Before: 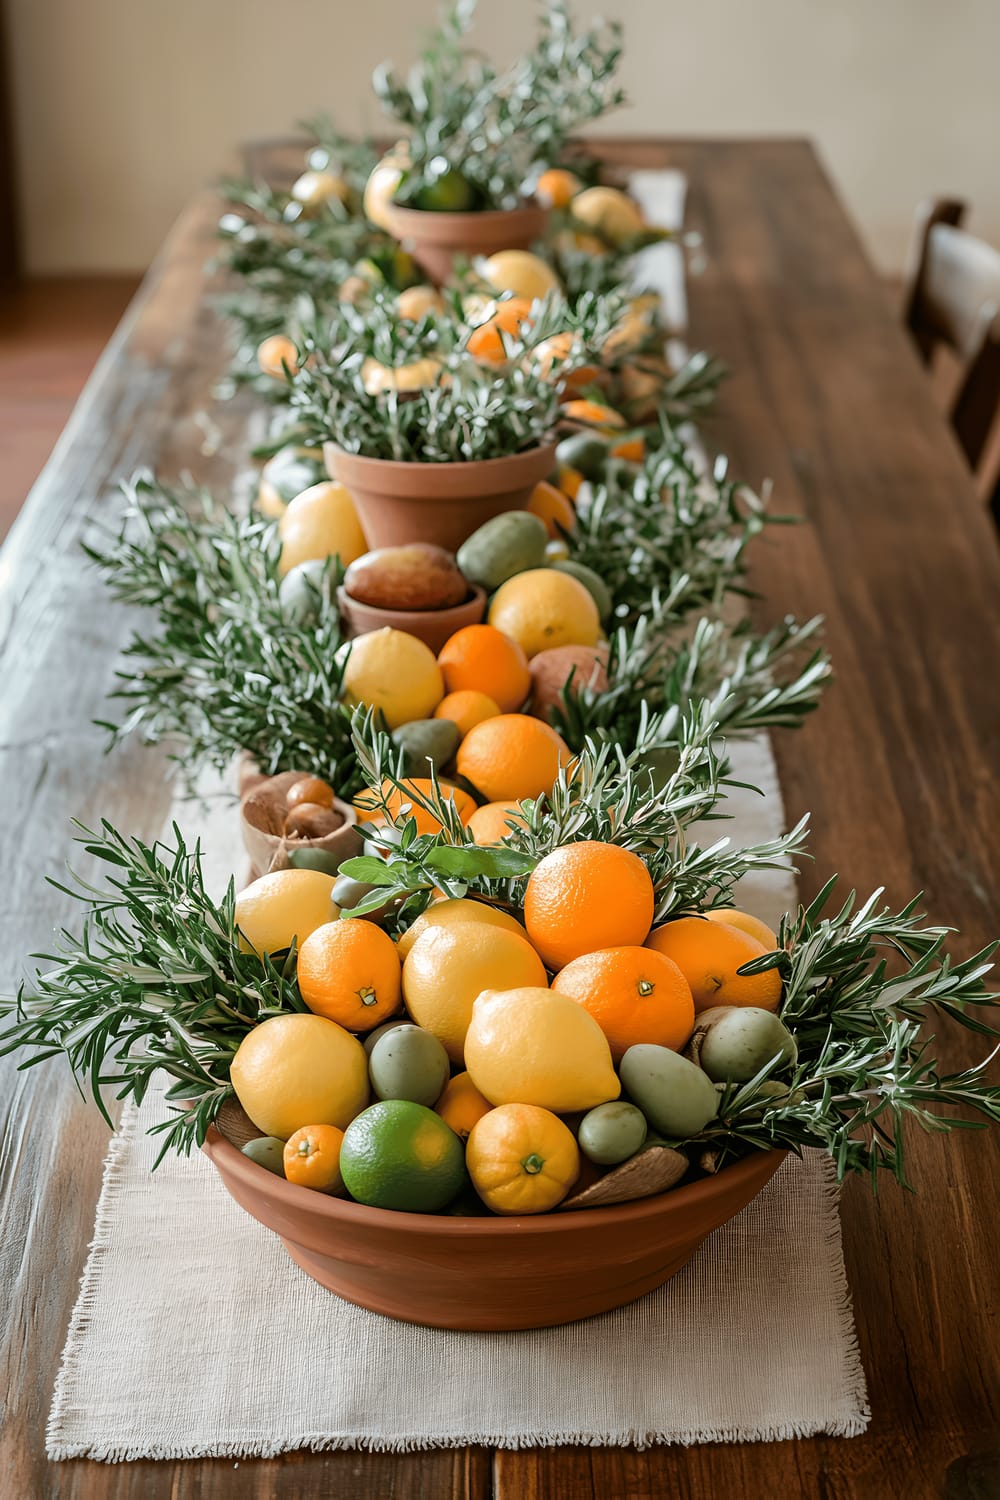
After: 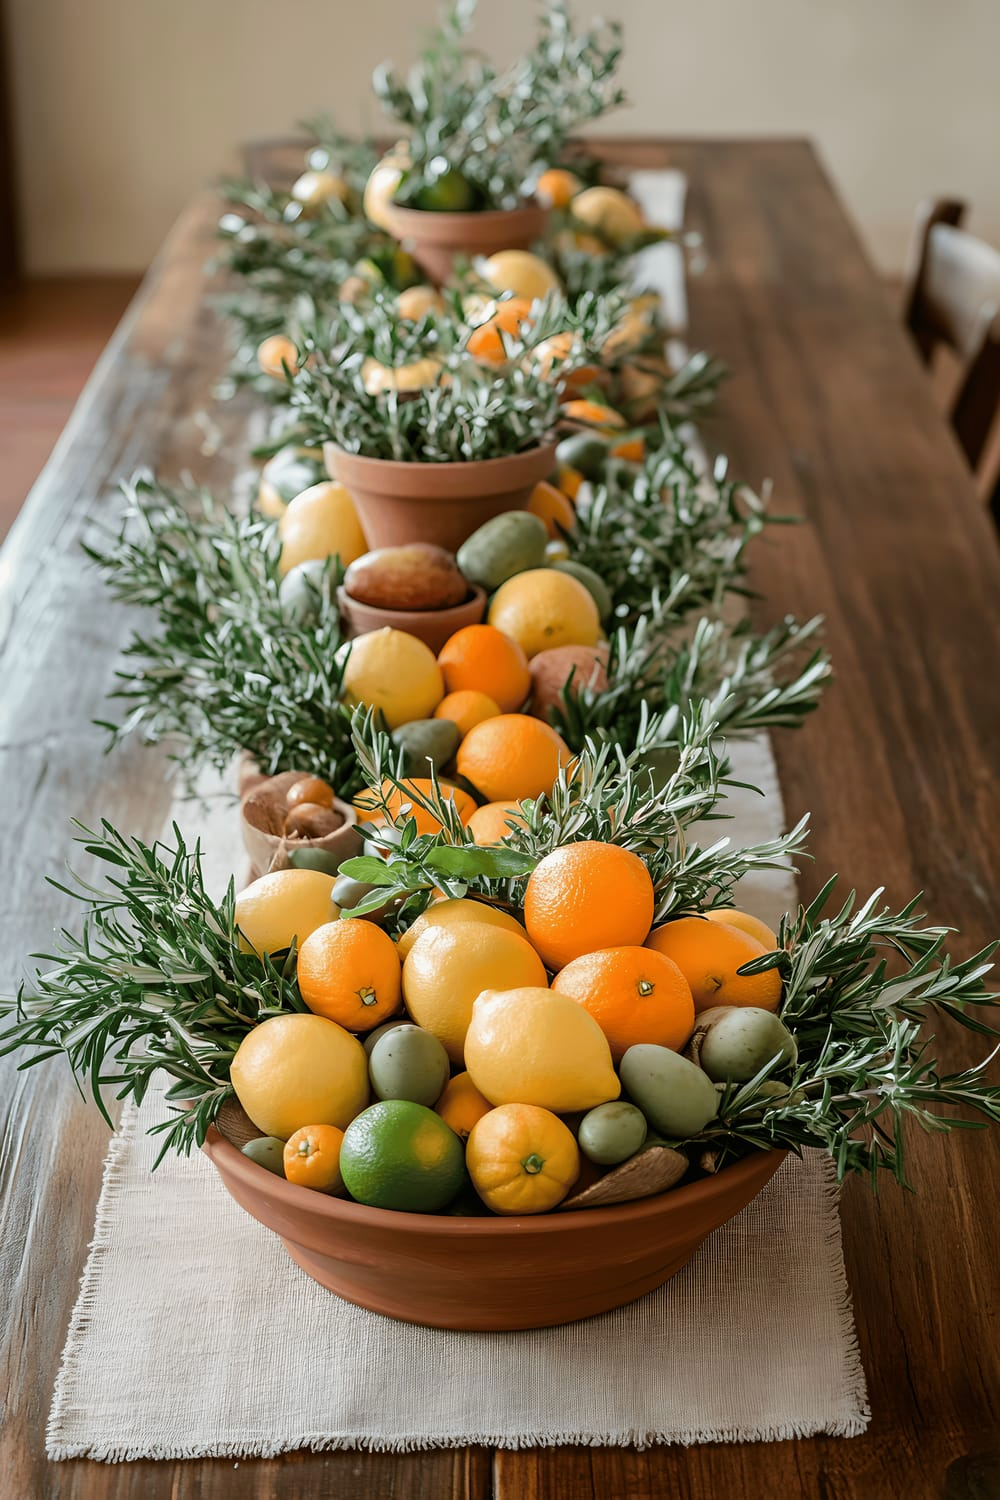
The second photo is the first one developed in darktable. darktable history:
exposure: exposure -0.071 EV, compensate highlight preservation false
